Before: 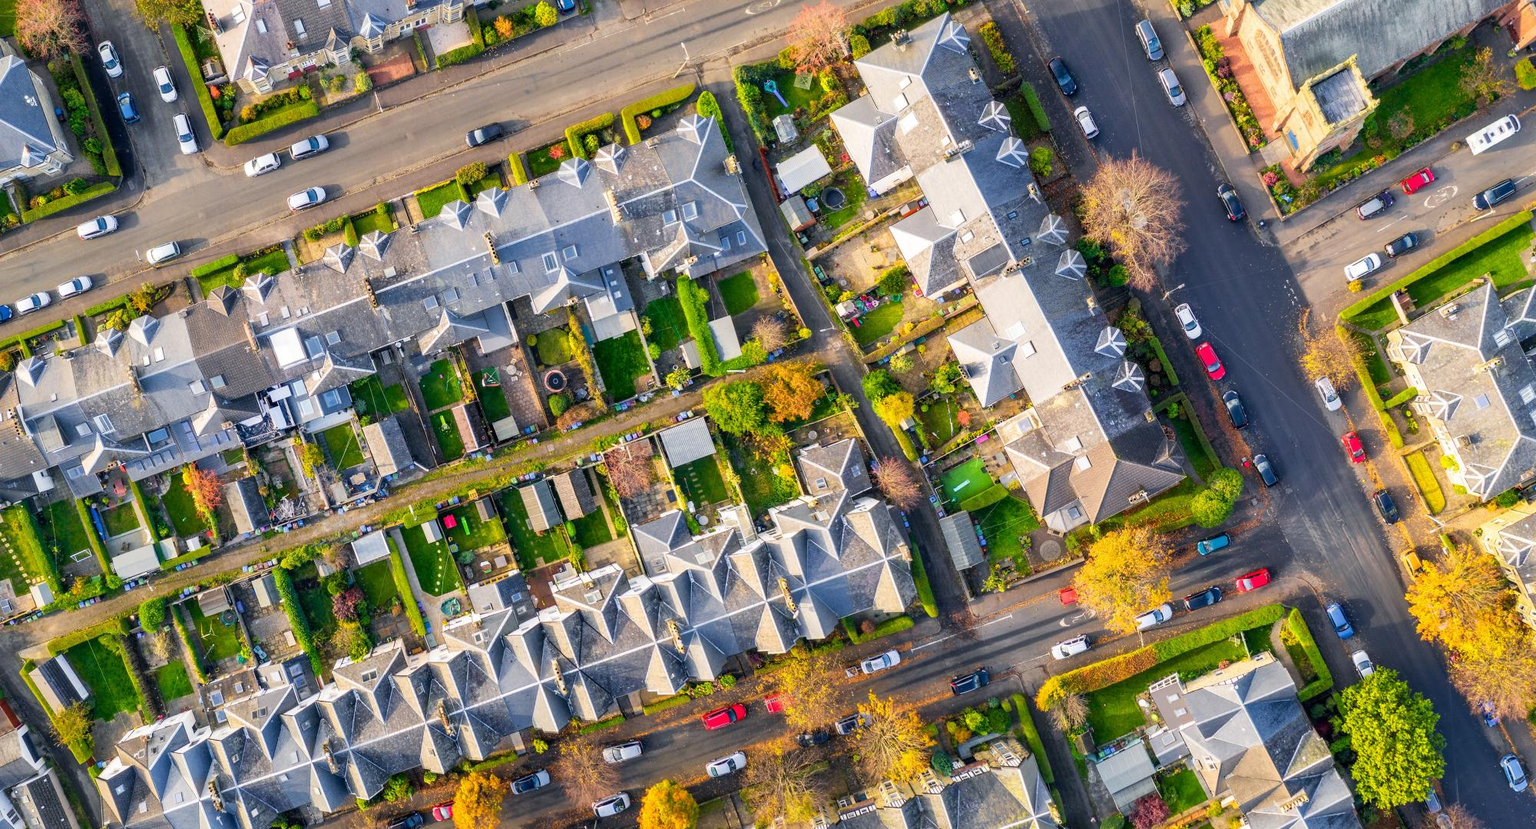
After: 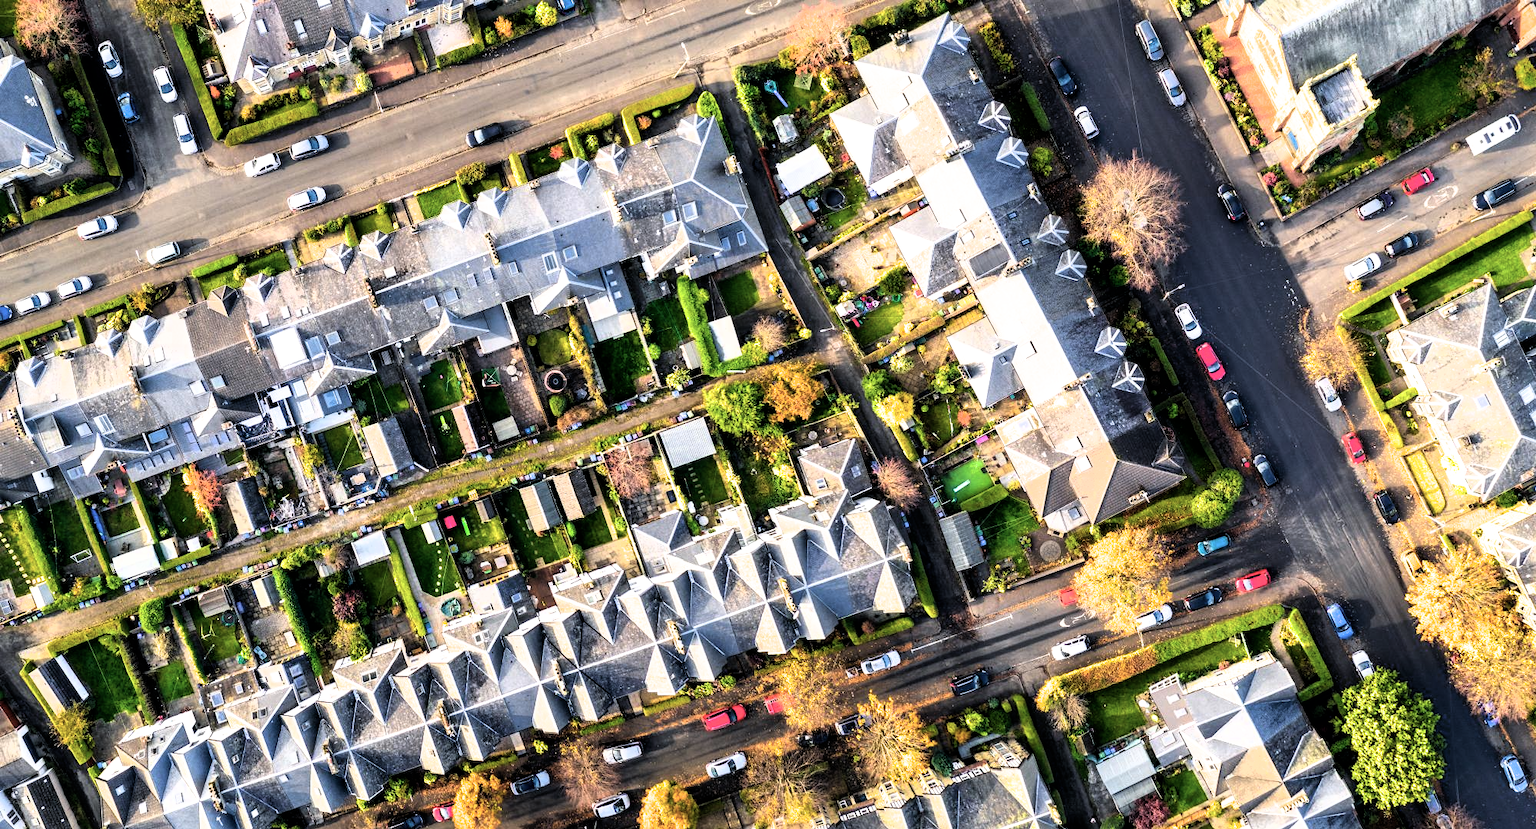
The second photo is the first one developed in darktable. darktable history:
filmic rgb: black relative exposure -8.2 EV, white relative exposure 2.2 EV, threshold 3 EV, hardness 7.11, latitude 85.74%, contrast 1.696, highlights saturation mix -4%, shadows ↔ highlights balance -2.69%, color science v5 (2021), contrast in shadows safe, contrast in highlights safe, enable highlight reconstruction true
